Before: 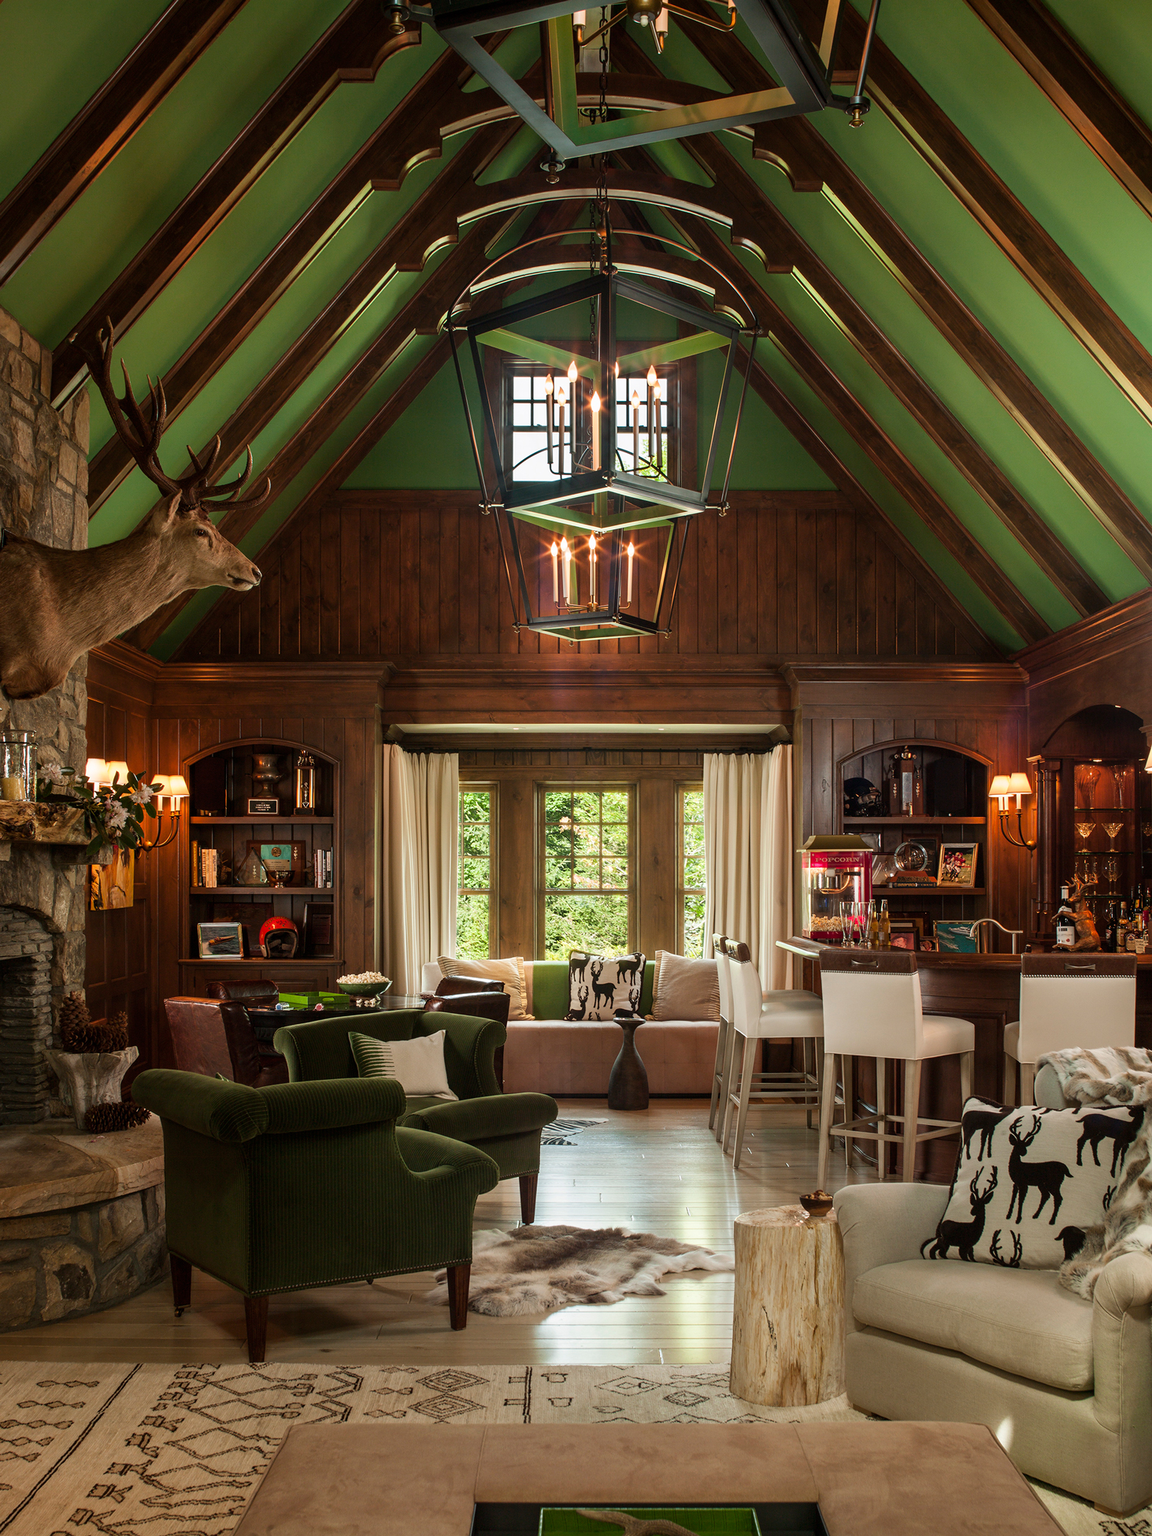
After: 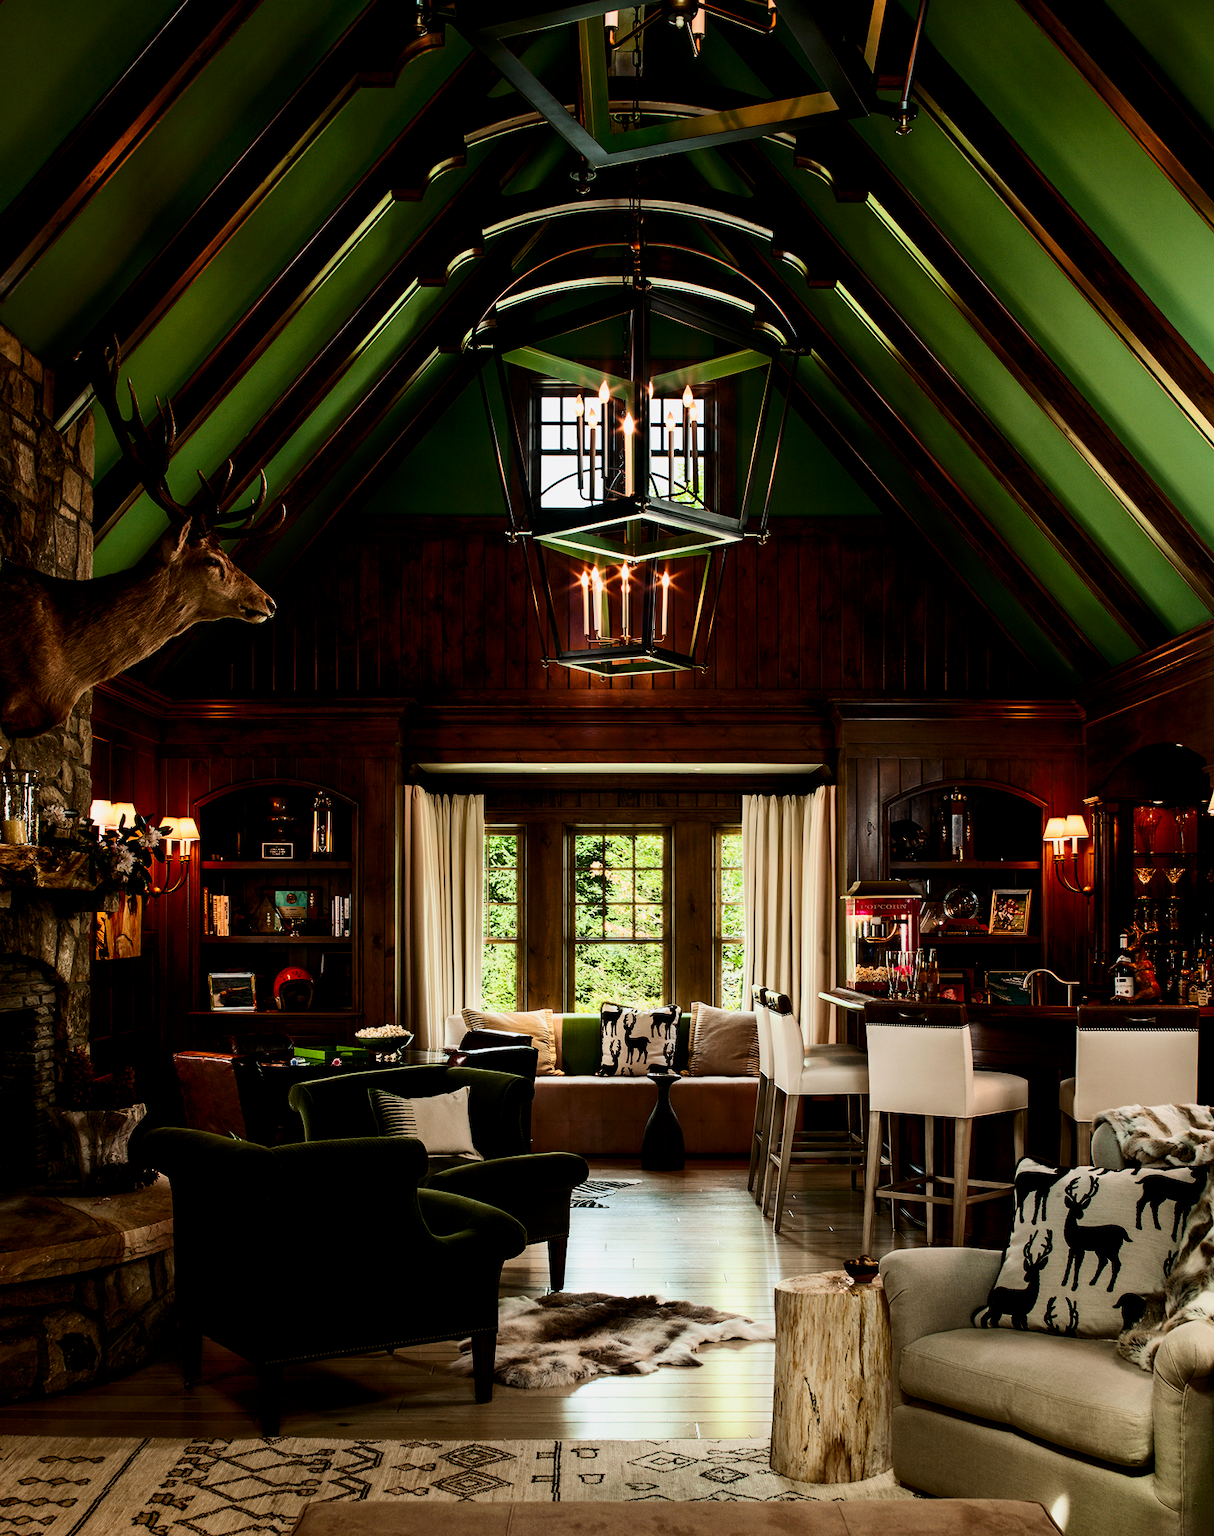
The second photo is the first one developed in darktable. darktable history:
tone equalizer: -8 EV 0.249 EV, -7 EV 0.455 EV, -6 EV 0.408 EV, -5 EV 0.235 EV, -3 EV -0.285 EV, -2 EV -0.409 EV, -1 EV -0.439 EV, +0 EV -0.231 EV
filmic rgb: black relative exposure -3.39 EV, white relative exposure 3.46 EV, hardness 2.36, contrast 1.103
crop and rotate: top 0.014%, bottom 5.115%
contrast brightness saturation: contrast 0.414, brightness 0.046, saturation 0.255
